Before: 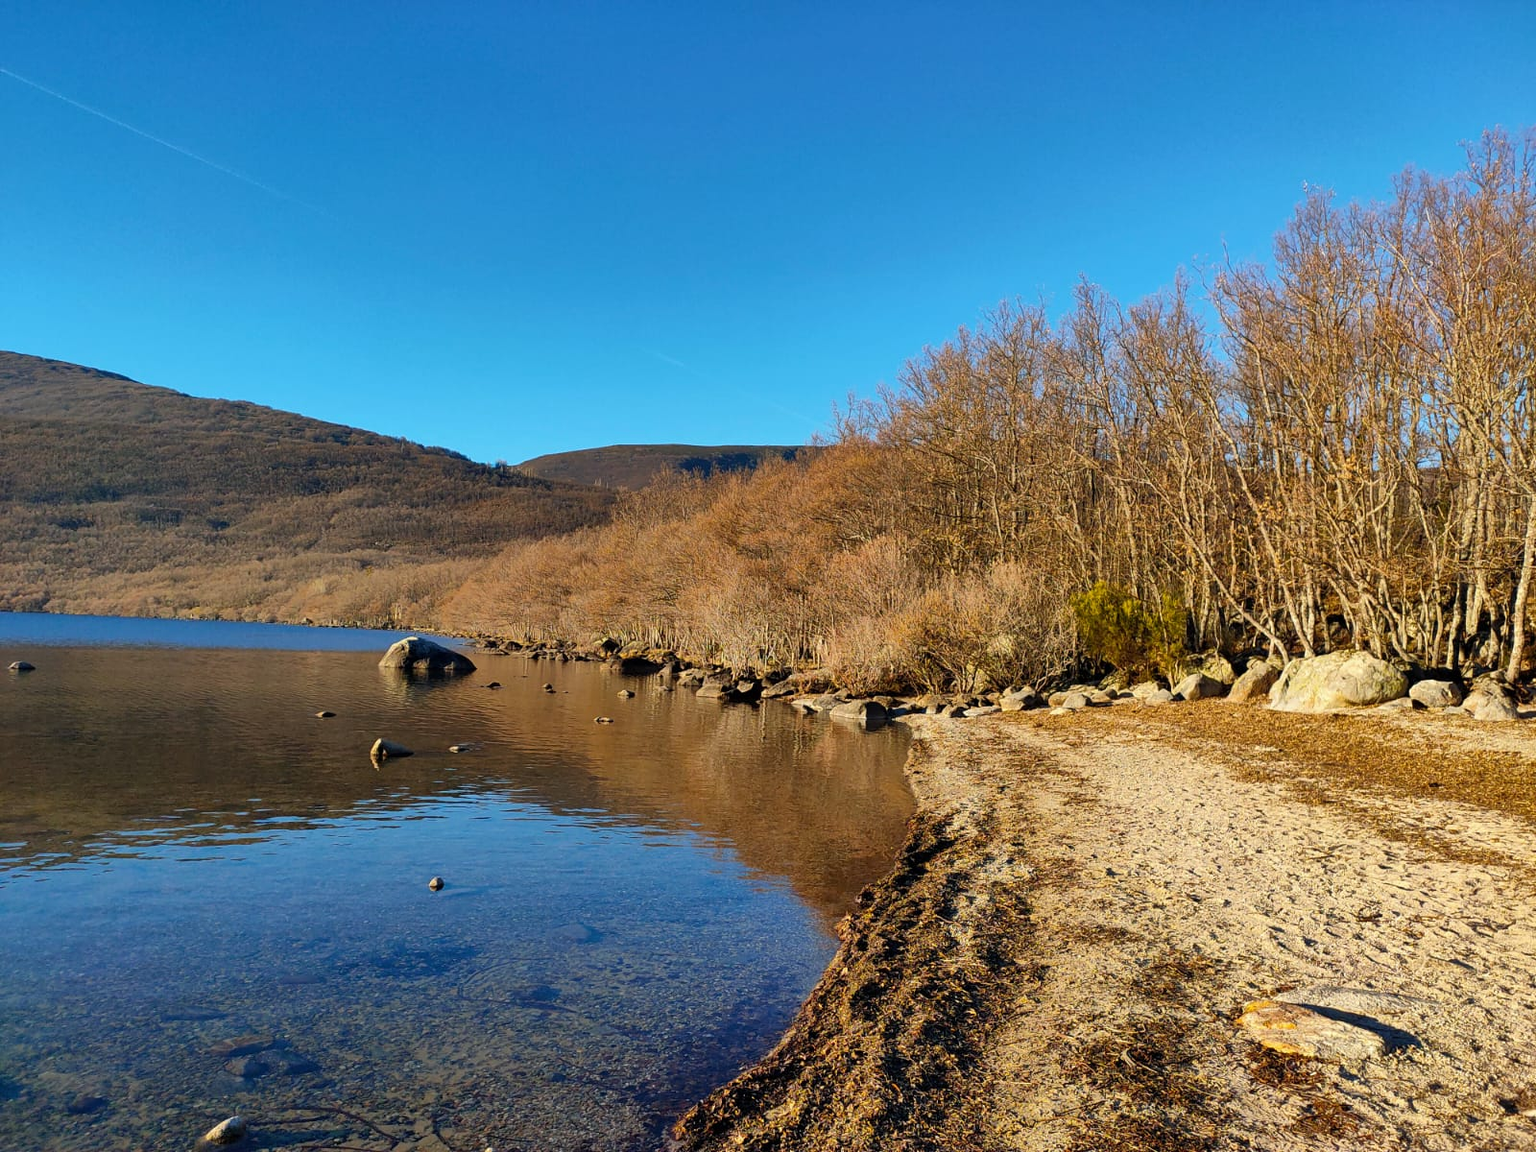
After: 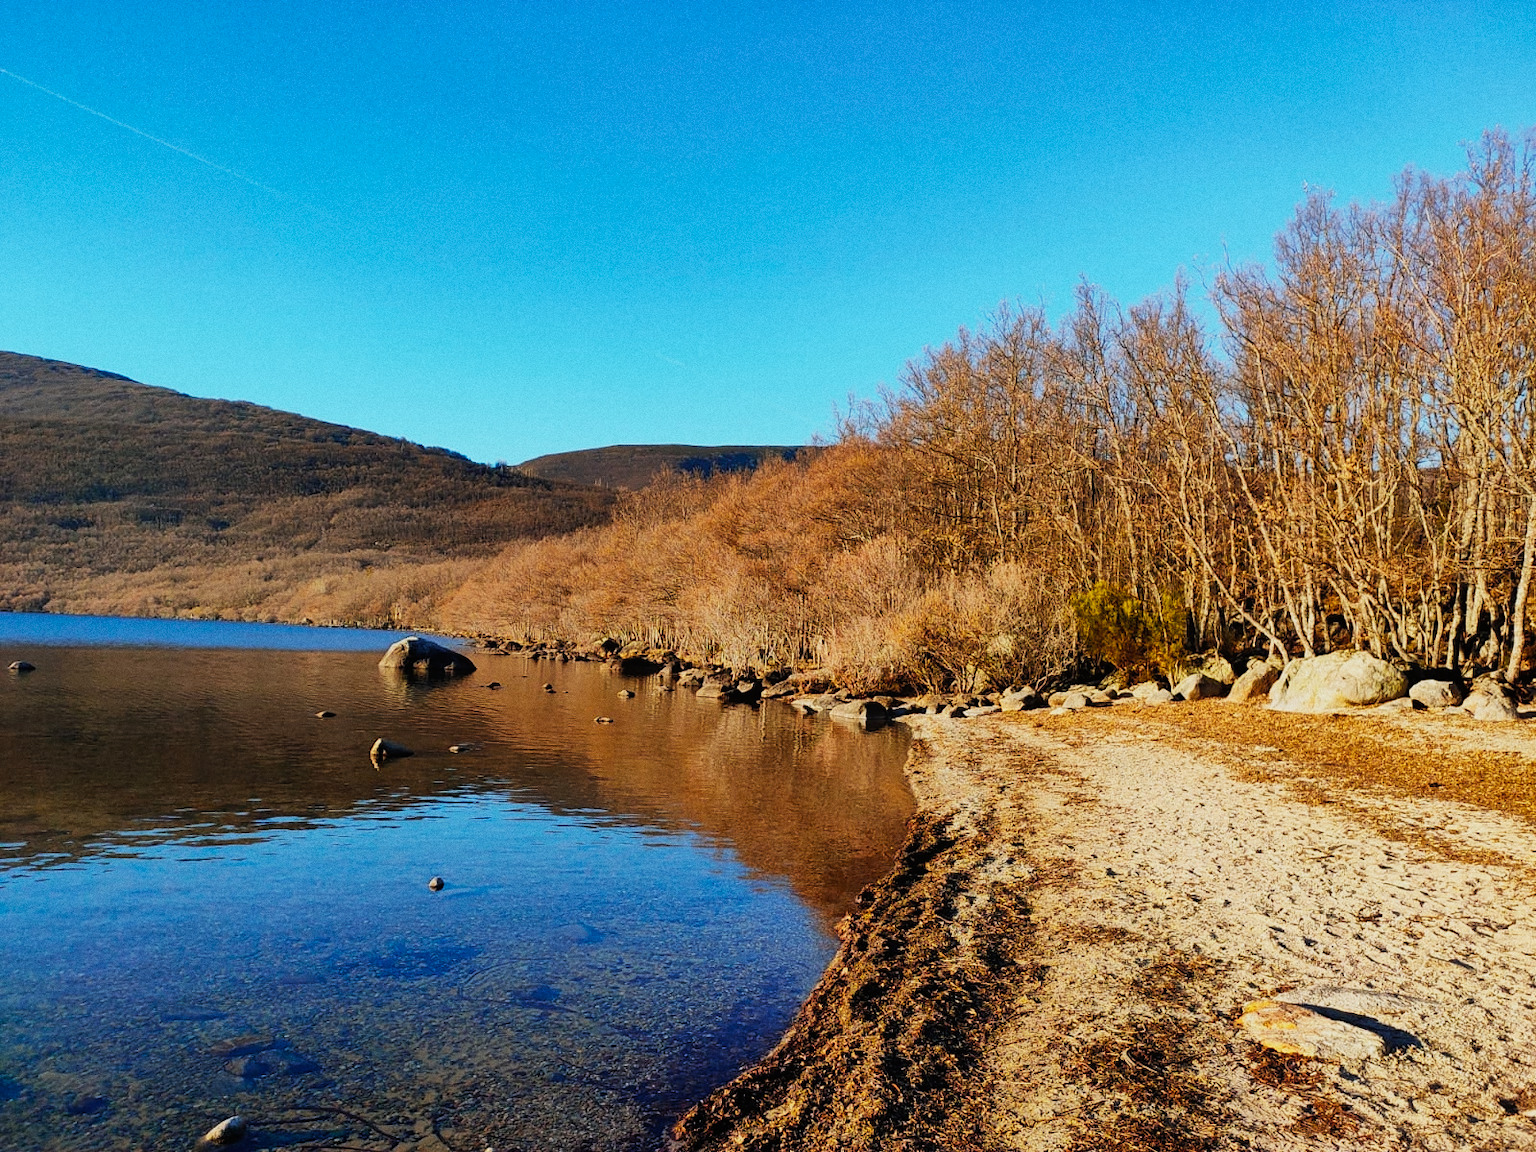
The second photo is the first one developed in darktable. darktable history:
contrast equalizer "negative clarity": octaves 7, y [[0.6 ×6], [0.55 ×6], [0 ×6], [0 ×6], [0 ×6]], mix -0.3
color balance rgb "creative | pacific film": shadows lift › chroma 2%, shadows lift › hue 219.6°, power › hue 313.2°, highlights gain › chroma 3%, highlights gain › hue 75.6°, global offset › luminance 0.5%, perceptual saturation grading › global saturation 15.33%, perceptual saturation grading › highlights -19.33%, perceptual saturation grading › shadows 20%, global vibrance 20%
color equalizer "creative | pacific": saturation › orange 1.03, saturation › yellow 0.883, saturation › green 0.883, saturation › blue 1.08, saturation › magenta 1.05, hue › orange -4.88, hue › green 8.78, brightness › red 1.06, brightness › orange 1.08, brightness › yellow 0.916, brightness › green 0.916, brightness › cyan 1.04, brightness › blue 1.12, brightness › magenta 1.07 | blend: blend mode normal, opacity 100%; mask: uniform (no mask)
grain "film": coarseness 0.09 ISO
rgb primaries "creative | pacific": red hue -0.042, red purity 1.1, green hue 0.047, green purity 1.12, blue hue -0.089, blue purity 0.937
sigmoid: contrast 1.7, skew 0.1, preserve hue 0%, red attenuation 0.1, red rotation 0.035, green attenuation 0.1, green rotation -0.017, blue attenuation 0.15, blue rotation -0.052, base primaries Rec2020
